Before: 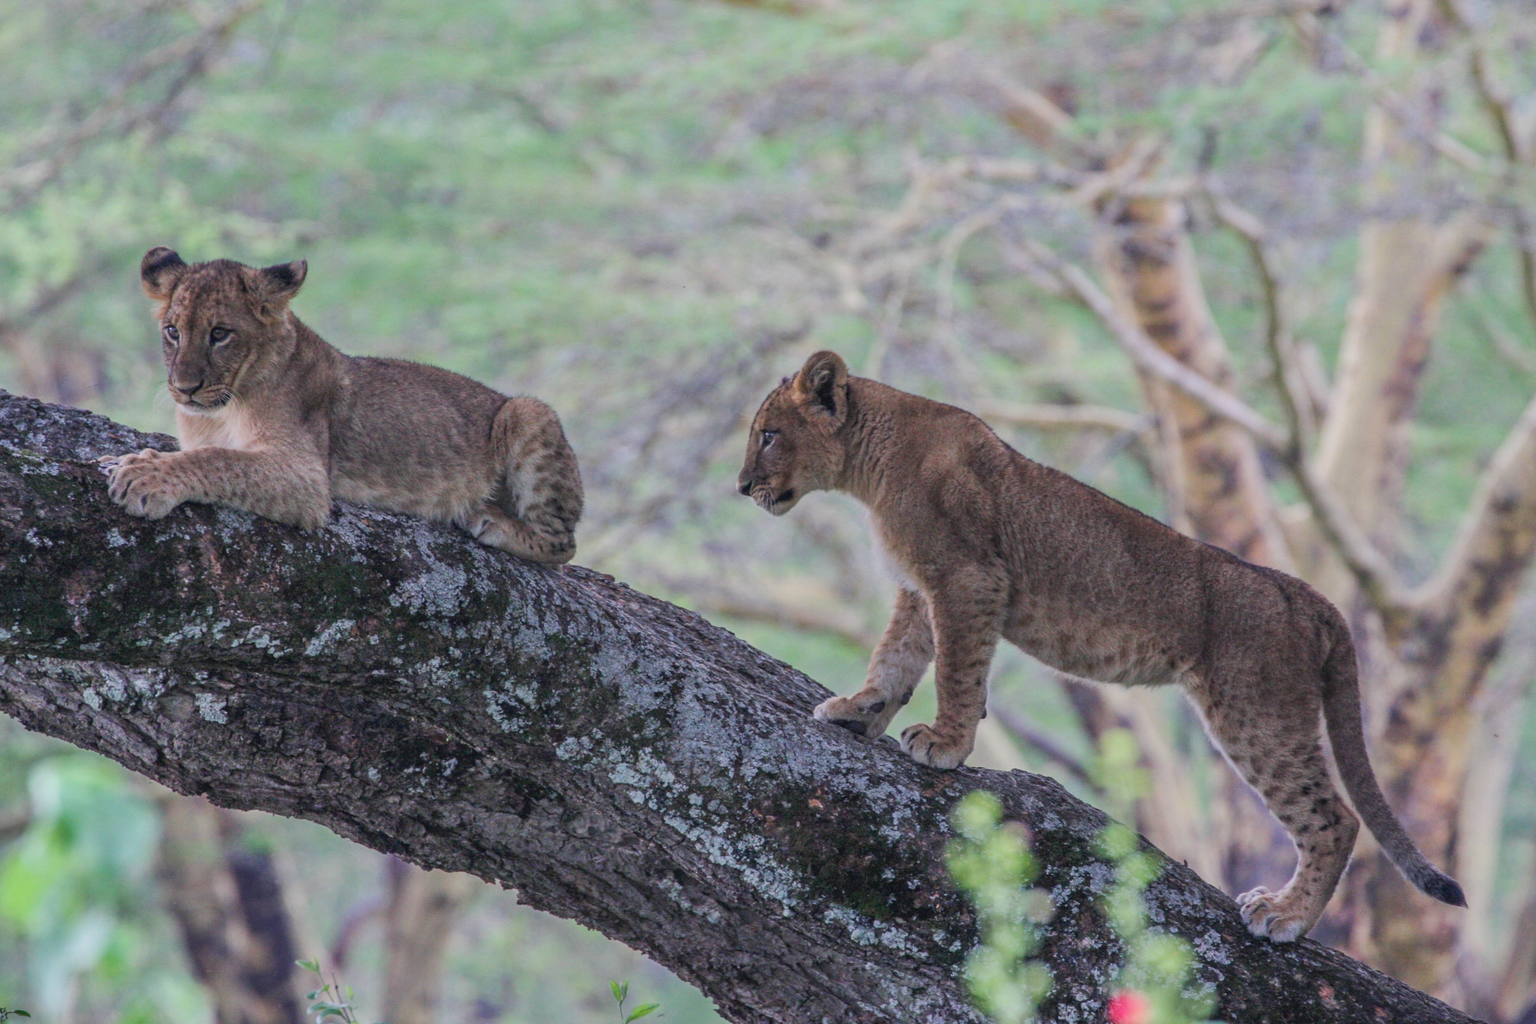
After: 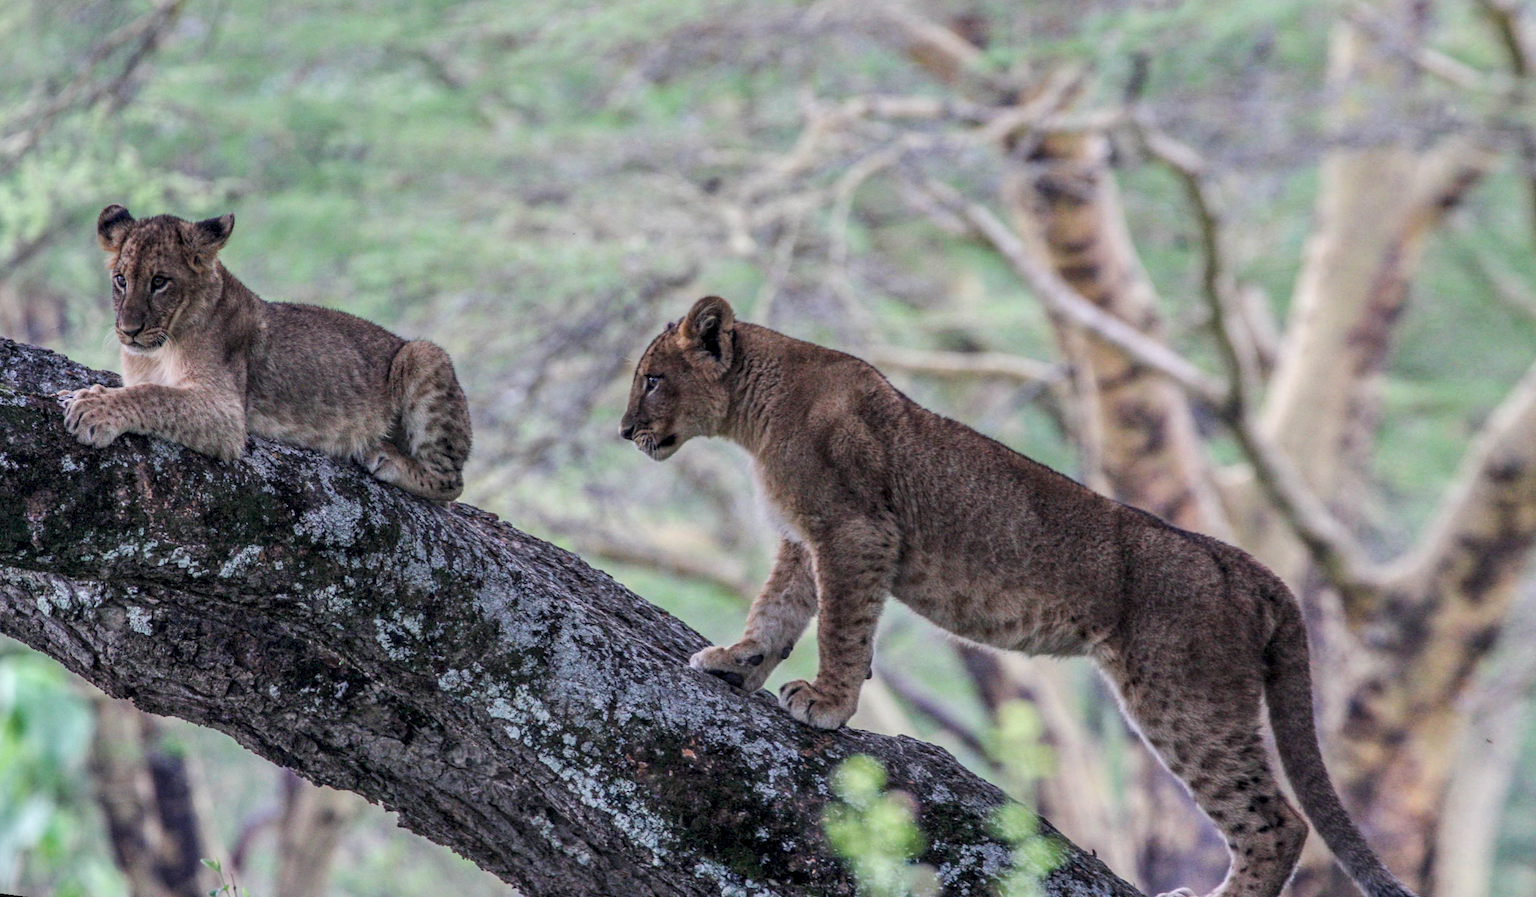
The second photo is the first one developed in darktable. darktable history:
rotate and perspective: rotation 1.69°, lens shift (vertical) -0.023, lens shift (horizontal) -0.291, crop left 0.025, crop right 0.988, crop top 0.092, crop bottom 0.842
local contrast: detail 150%
